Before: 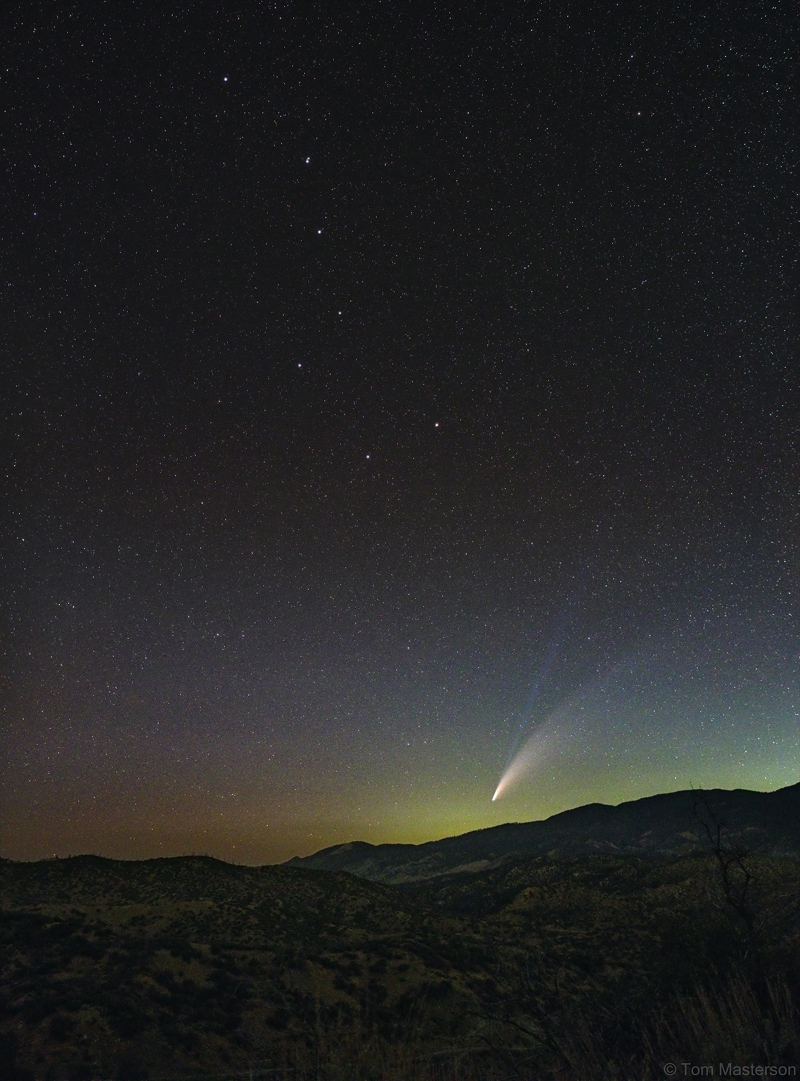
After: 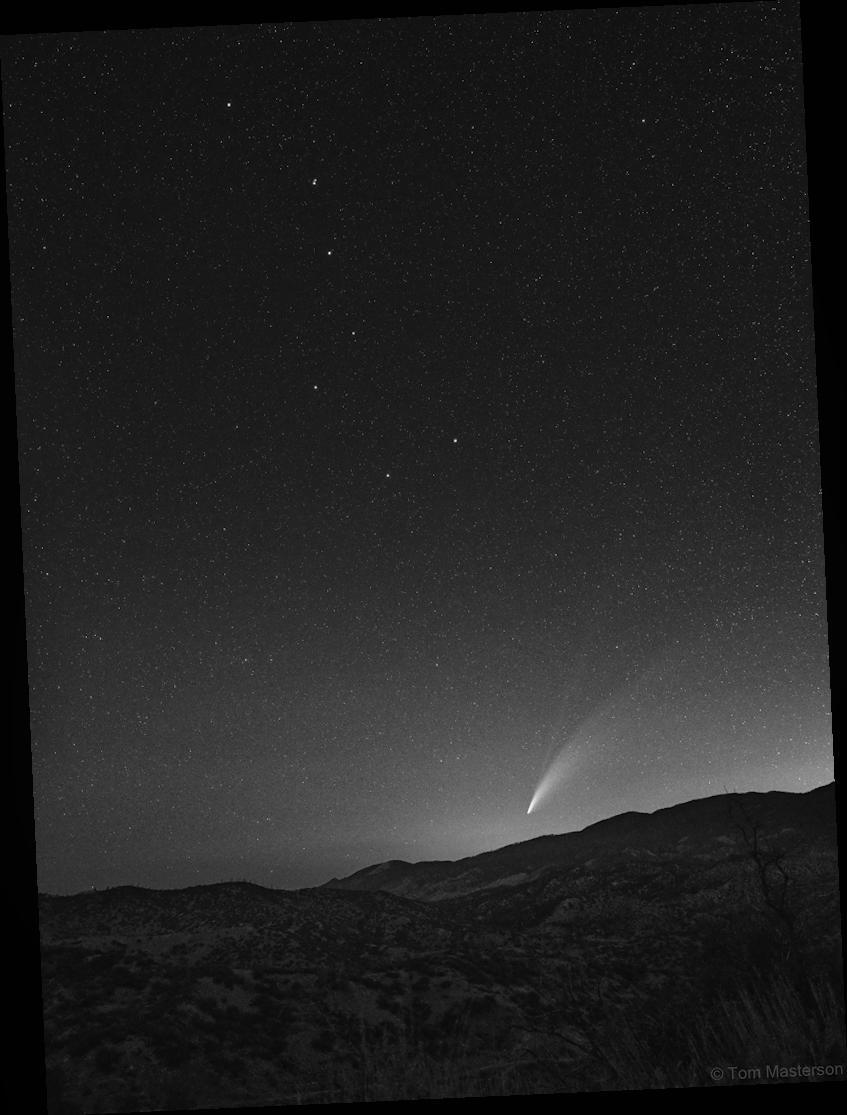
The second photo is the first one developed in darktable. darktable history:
monochrome: a 0, b 0, size 0.5, highlights 0.57
rotate and perspective: rotation -2.56°, automatic cropping off
white balance: red 1.05, blue 1.072
contrast equalizer: octaves 7, y [[0.6 ×6], [0.55 ×6], [0 ×6], [0 ×6], [0 ×6]], mix -0.2
